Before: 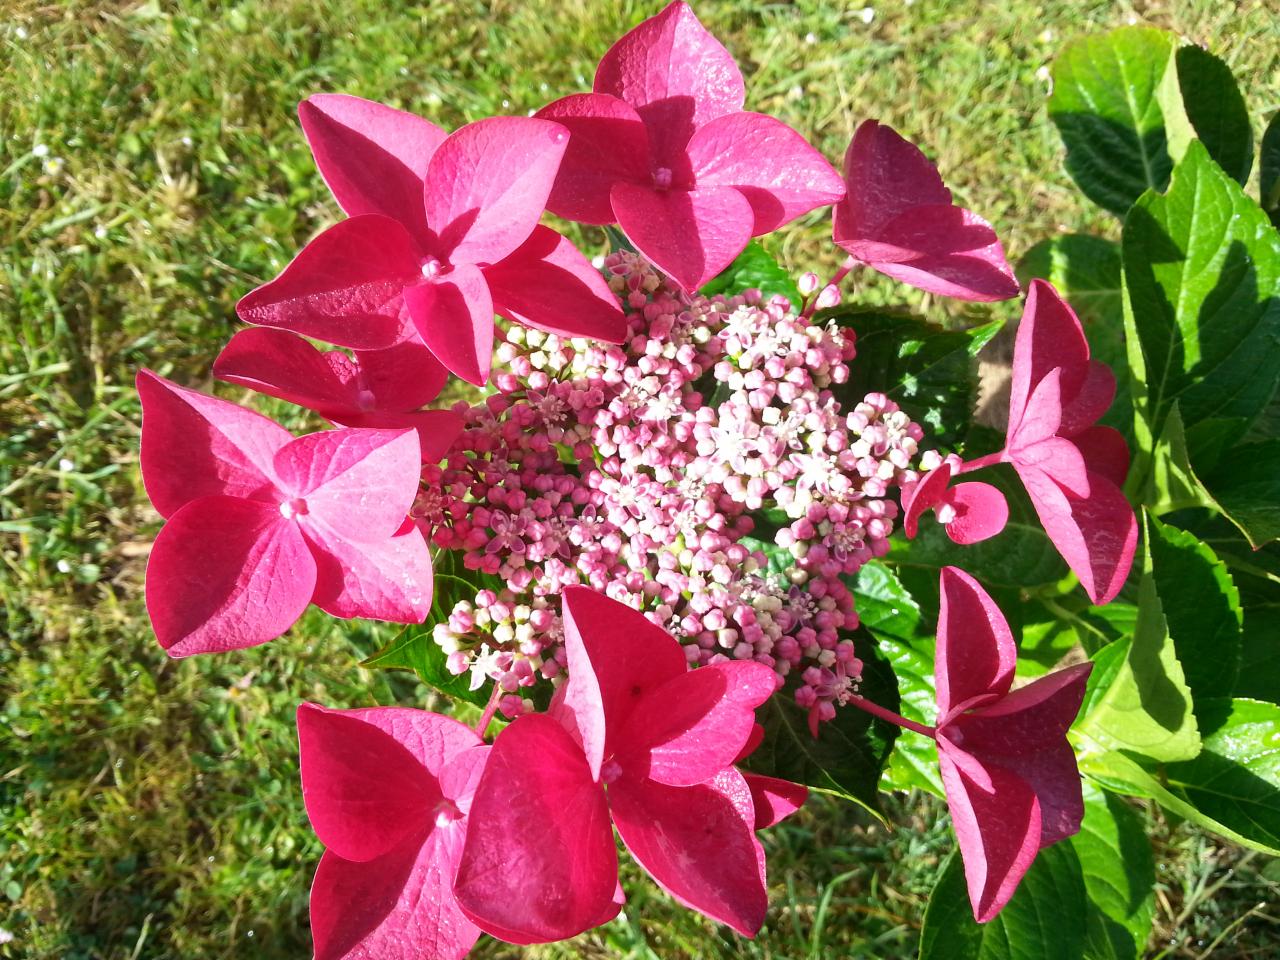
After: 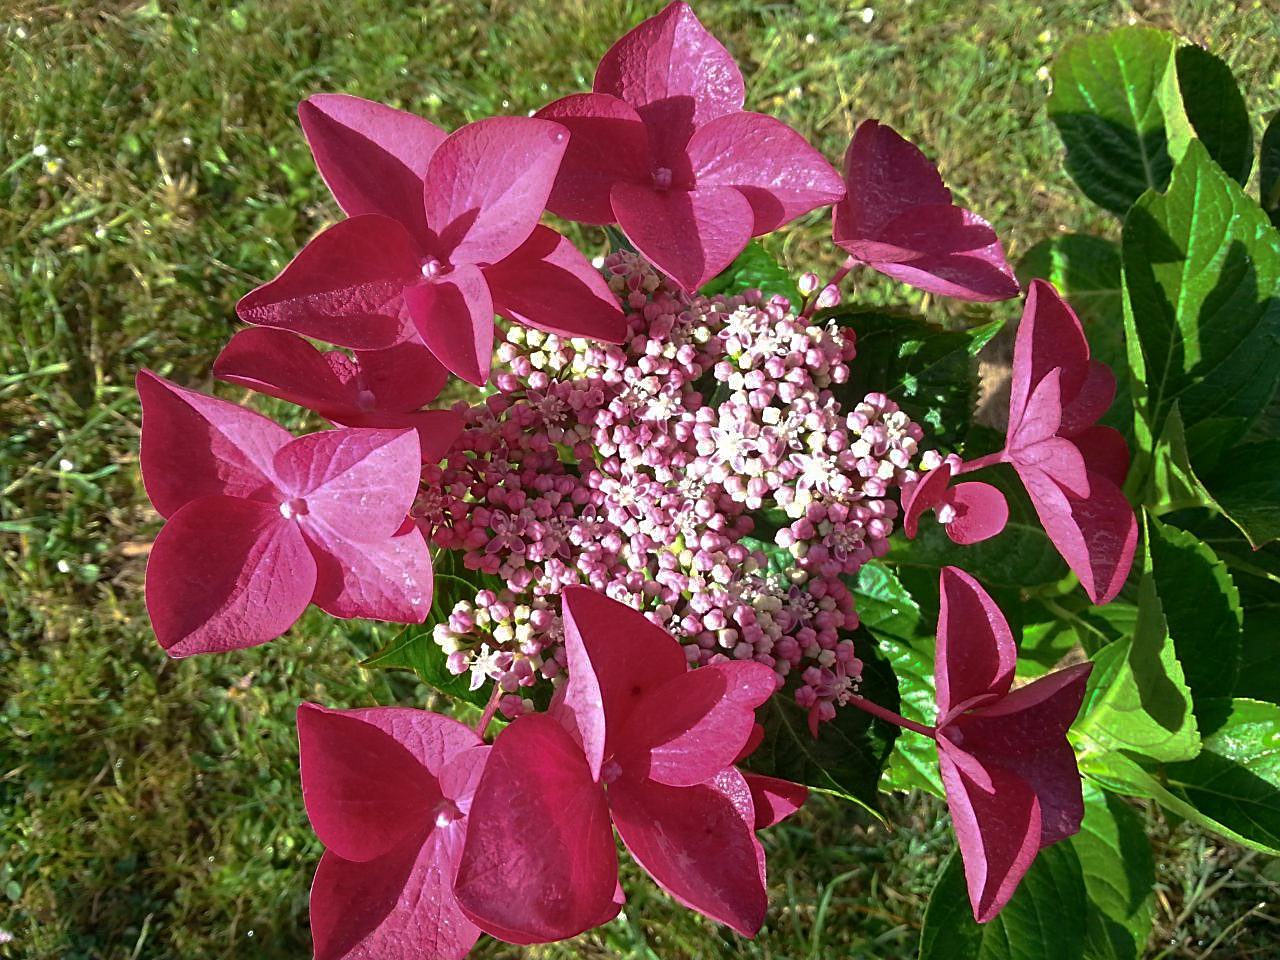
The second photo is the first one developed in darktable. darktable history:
base curve: curves: ch0 [(0, 0) (0.826, 0.587) (1, 1)], preserve colors none
sharpen: on, module defaults
local contrast: mode bilateral grid, contrast 14, coarseness 36, detail 104%, midtone range 0.2
